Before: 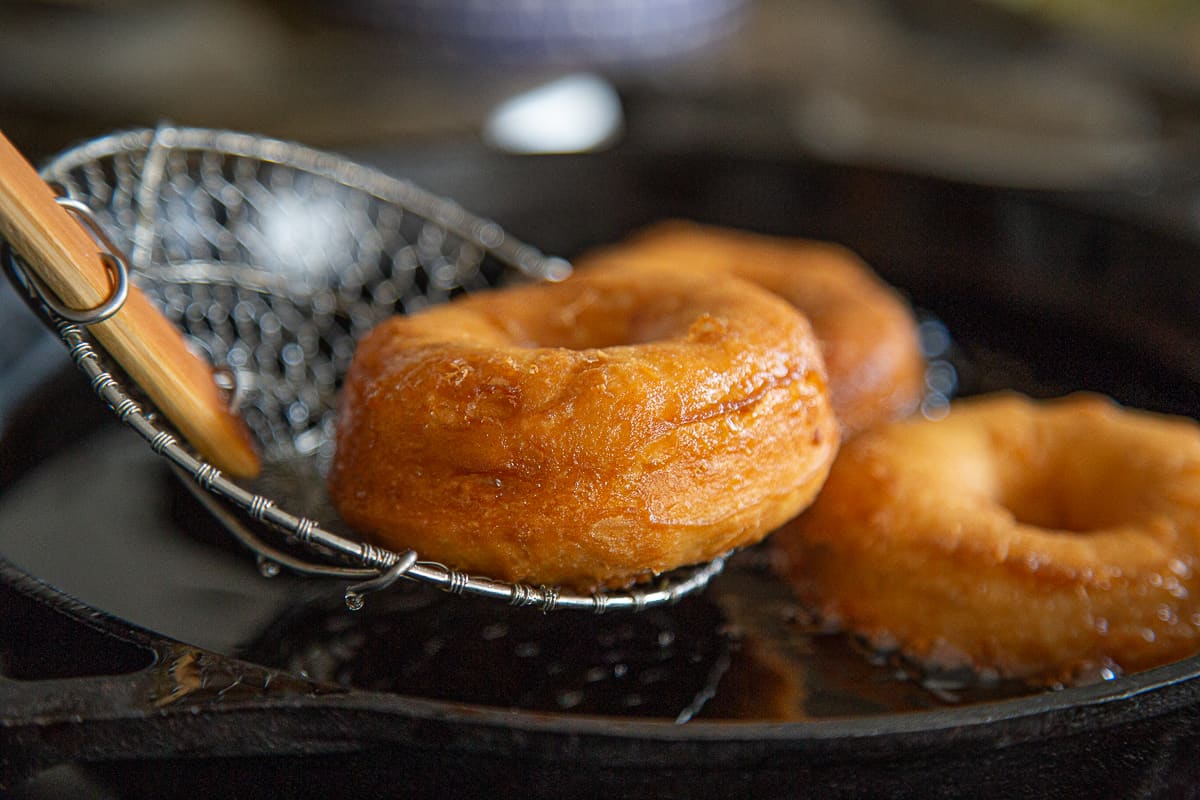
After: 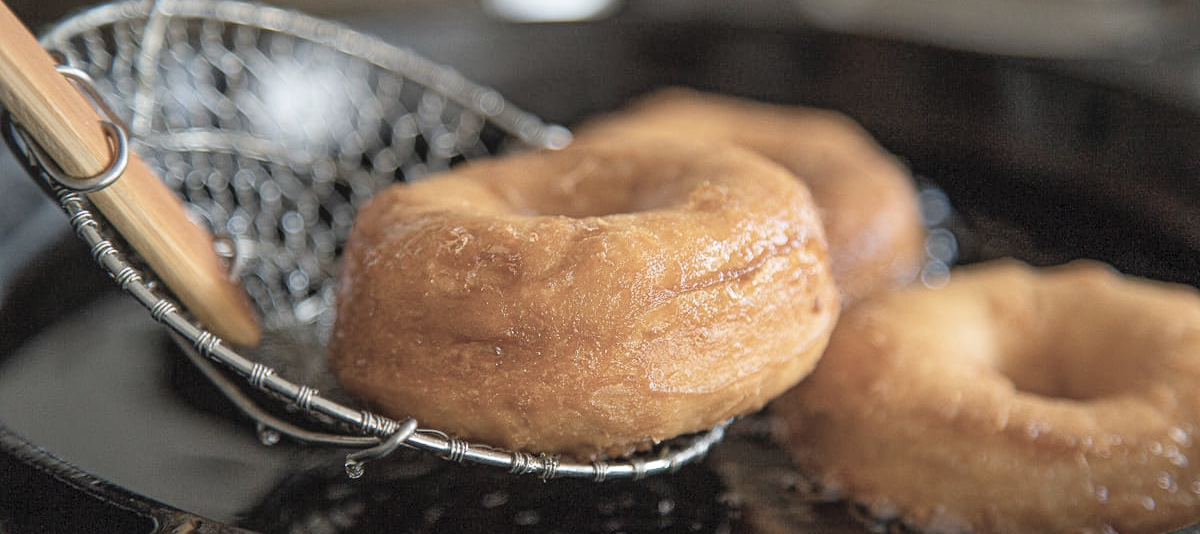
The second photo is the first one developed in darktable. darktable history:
velvia: on, module defaults
crop: top 16.517%, bottom 16.713%
contrast brightness saturation: brightness 0.18, saturation -0.514
